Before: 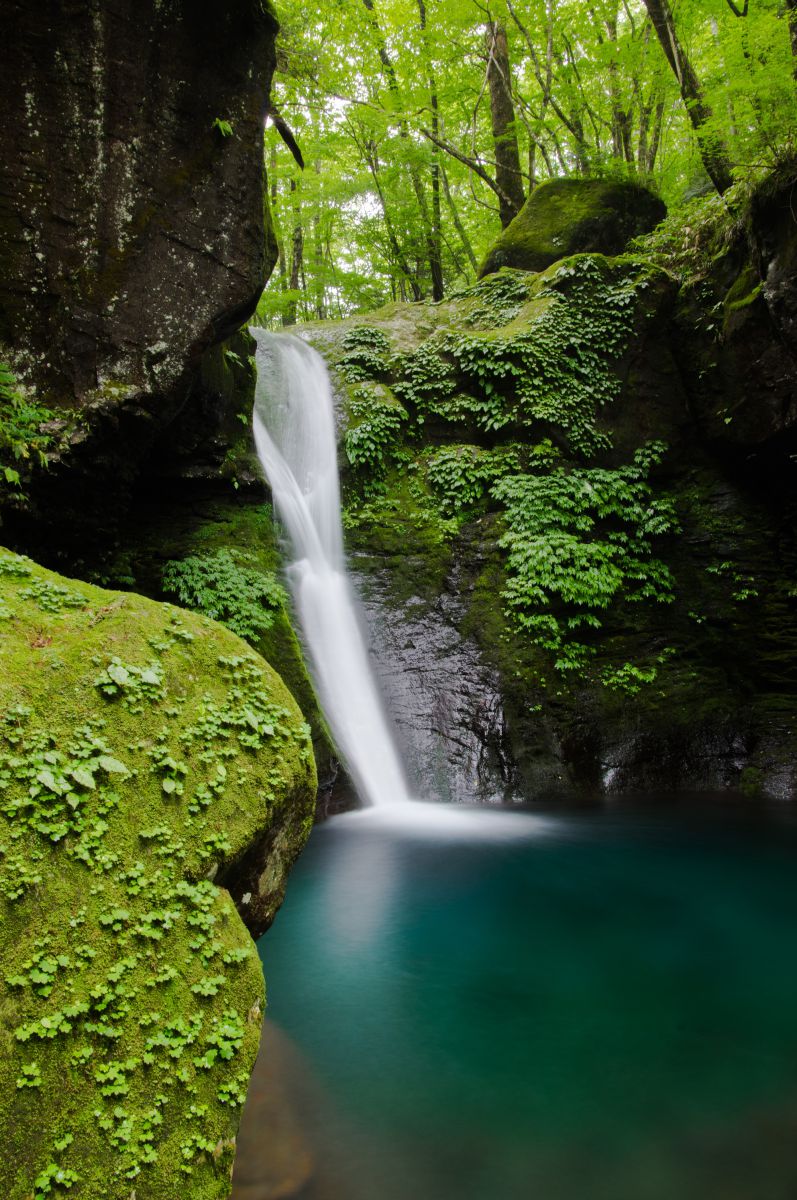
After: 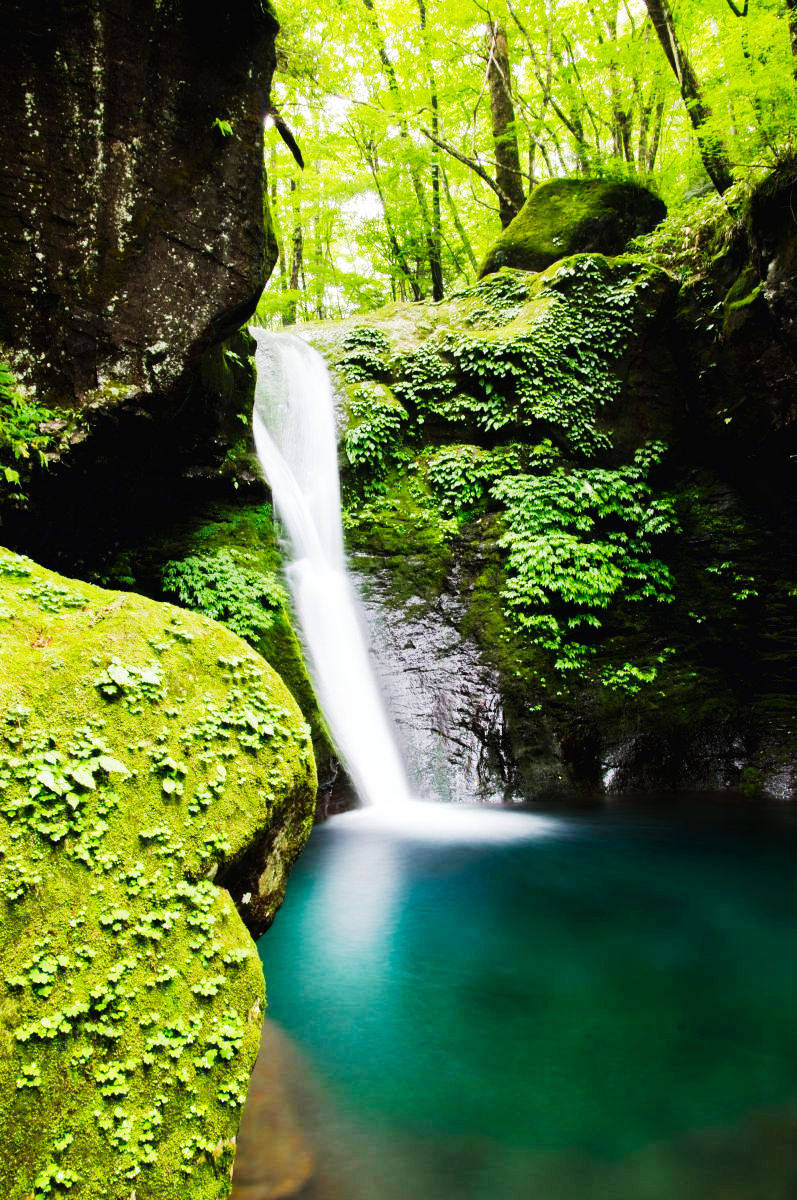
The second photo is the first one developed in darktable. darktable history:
base curve: curves: ch0 [(0, 0.003) (0.001, 0.002) (0.006, 0.004) (0.02, 0.022) (0.048, 0.086) (0.094, 0.234) (0.162, 0.431) (0.258, 0.629) (0.385, 0.8) (0.548, 0.918) (0.751, 0.988) (1, 1)], preserve colors none
white balance: emerald 1
